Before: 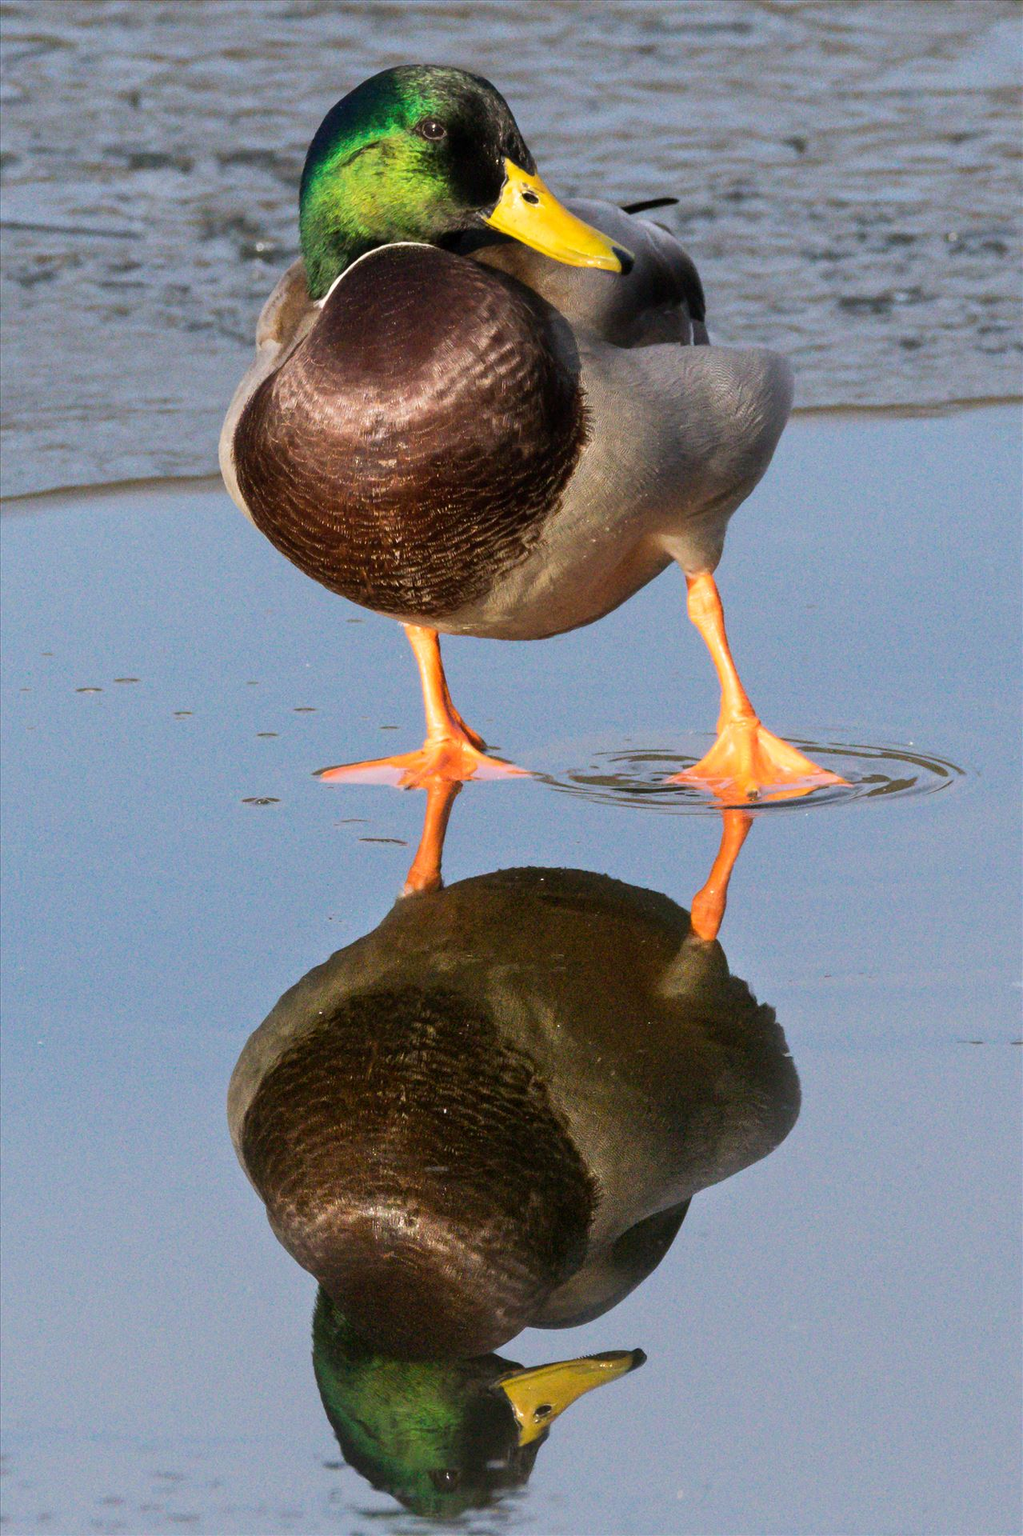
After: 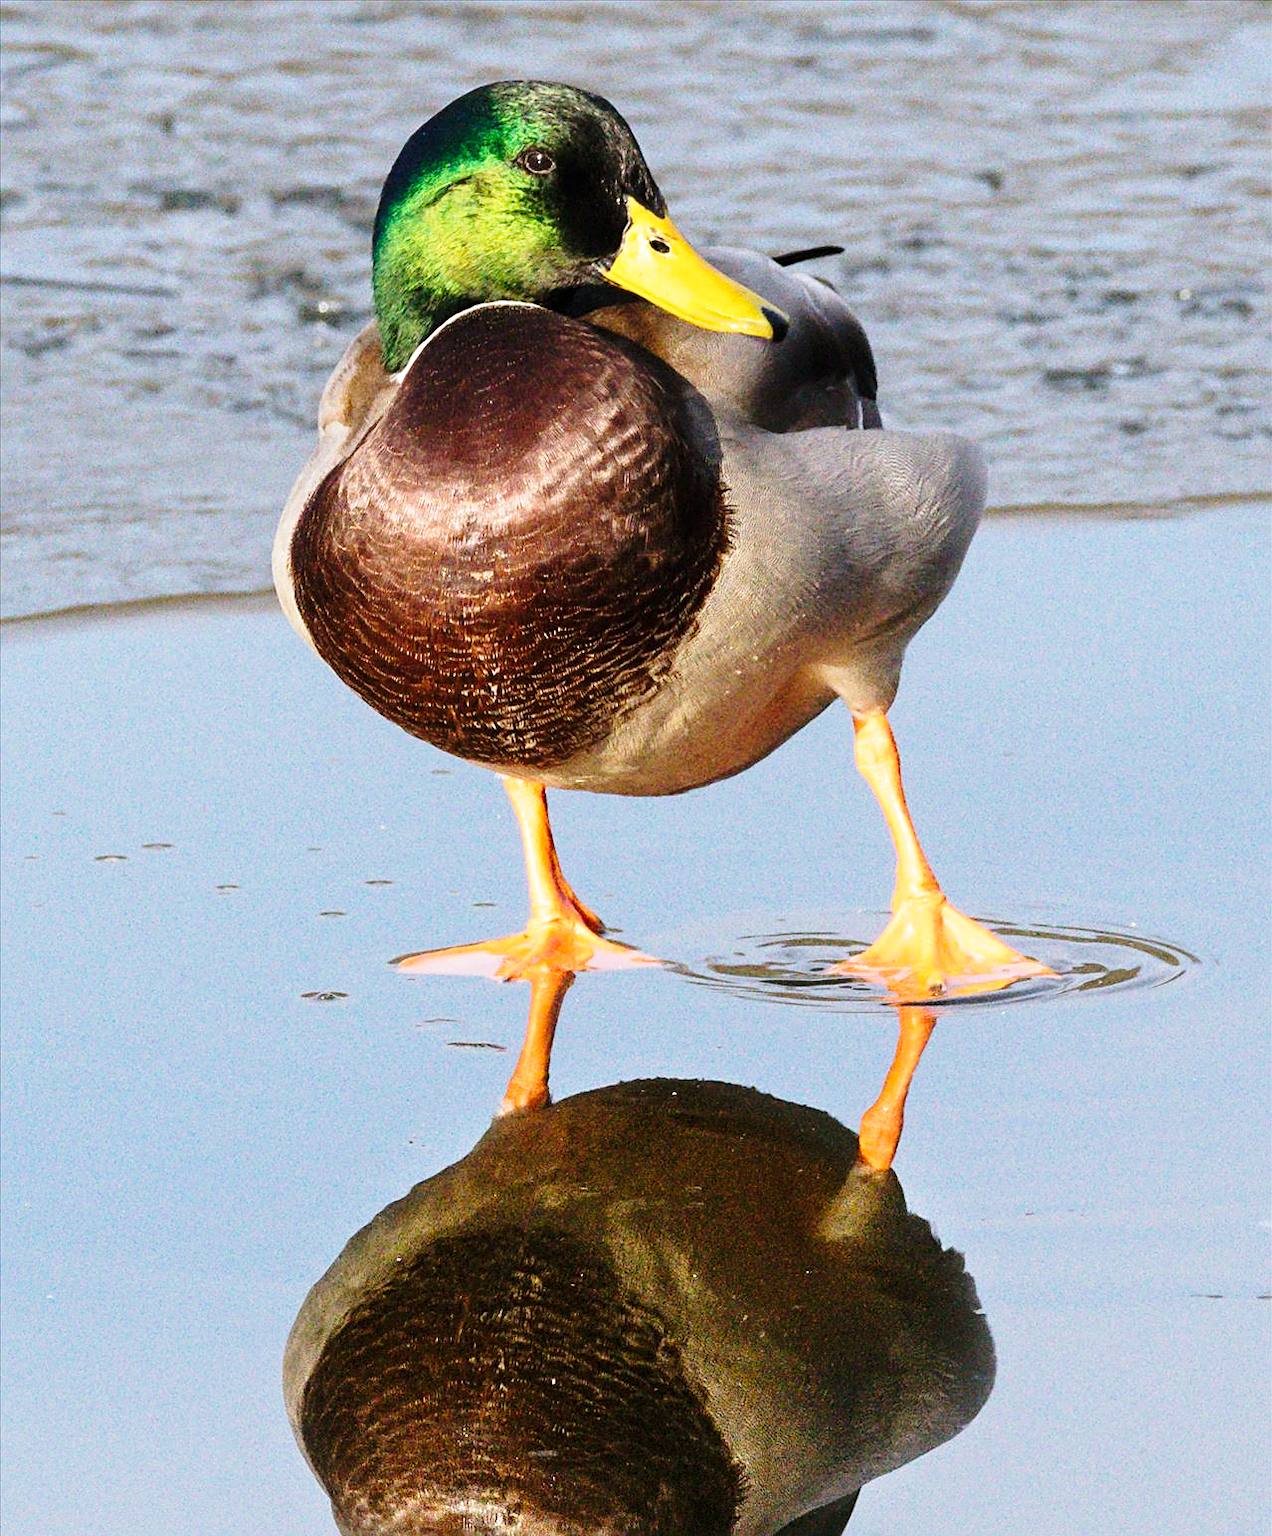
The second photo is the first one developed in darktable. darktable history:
sharpen: on, module defaults
crop: bottom 19.571%
base curve: curves: ch0 [(0, 0) (0.028, 0.03) (0.121, 0.232) (0.46, 0.748) (0.859, 0.968) (1, 1)], preserve colors none
